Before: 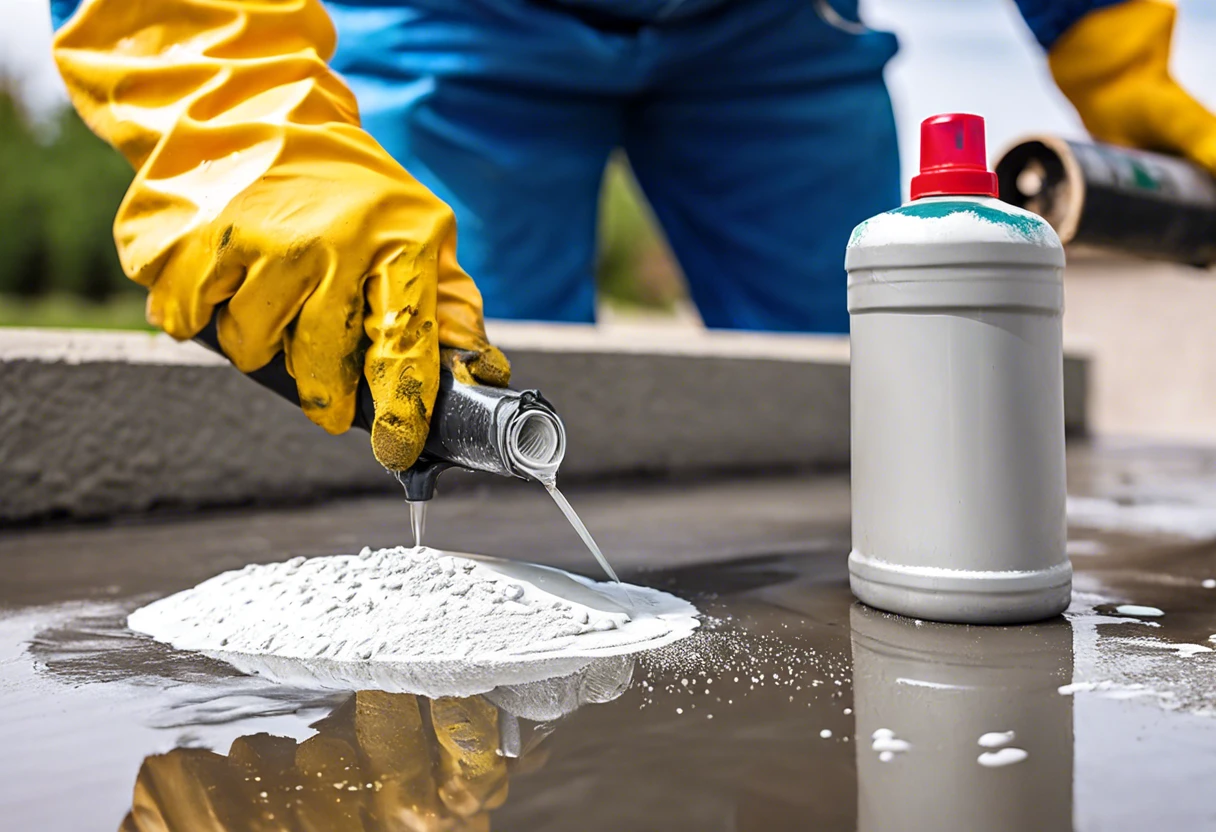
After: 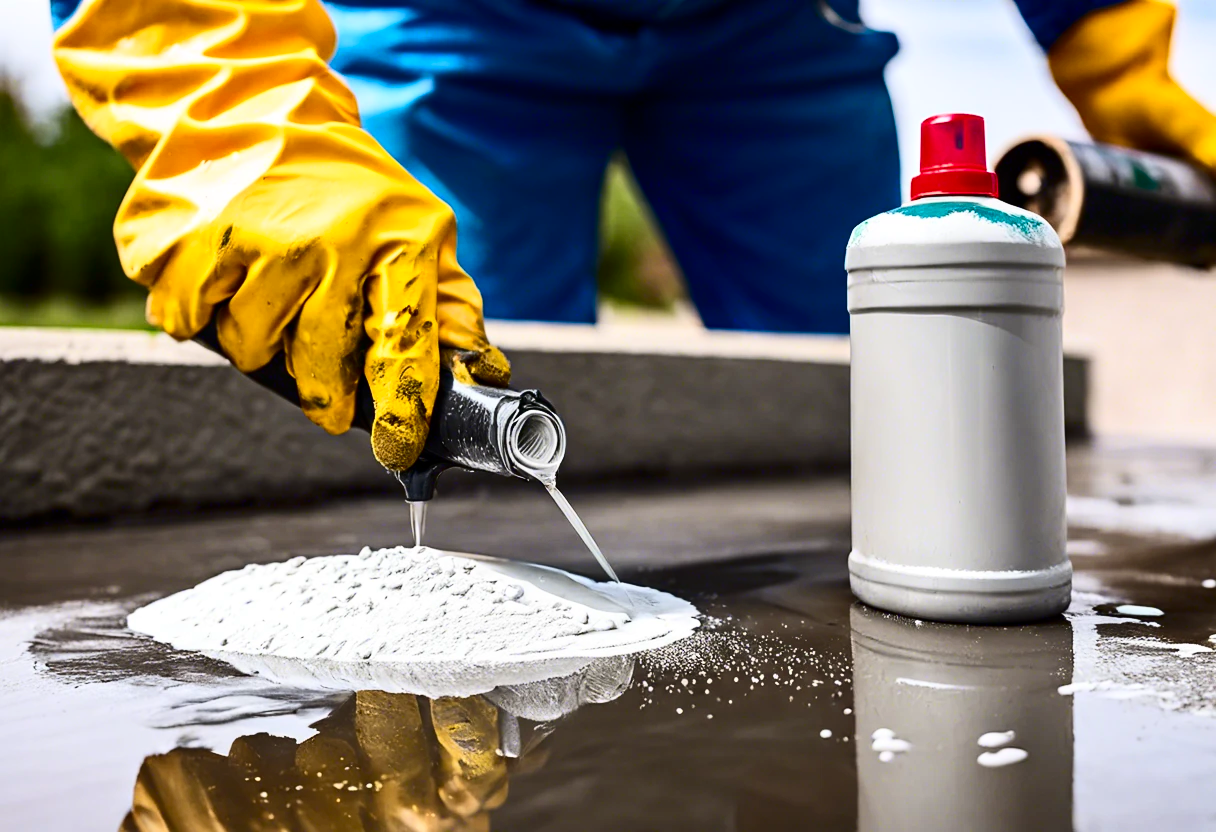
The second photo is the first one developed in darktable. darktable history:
contrast brightness saturation: contrast 0.304, brightness -0.066, saturation 0.172
